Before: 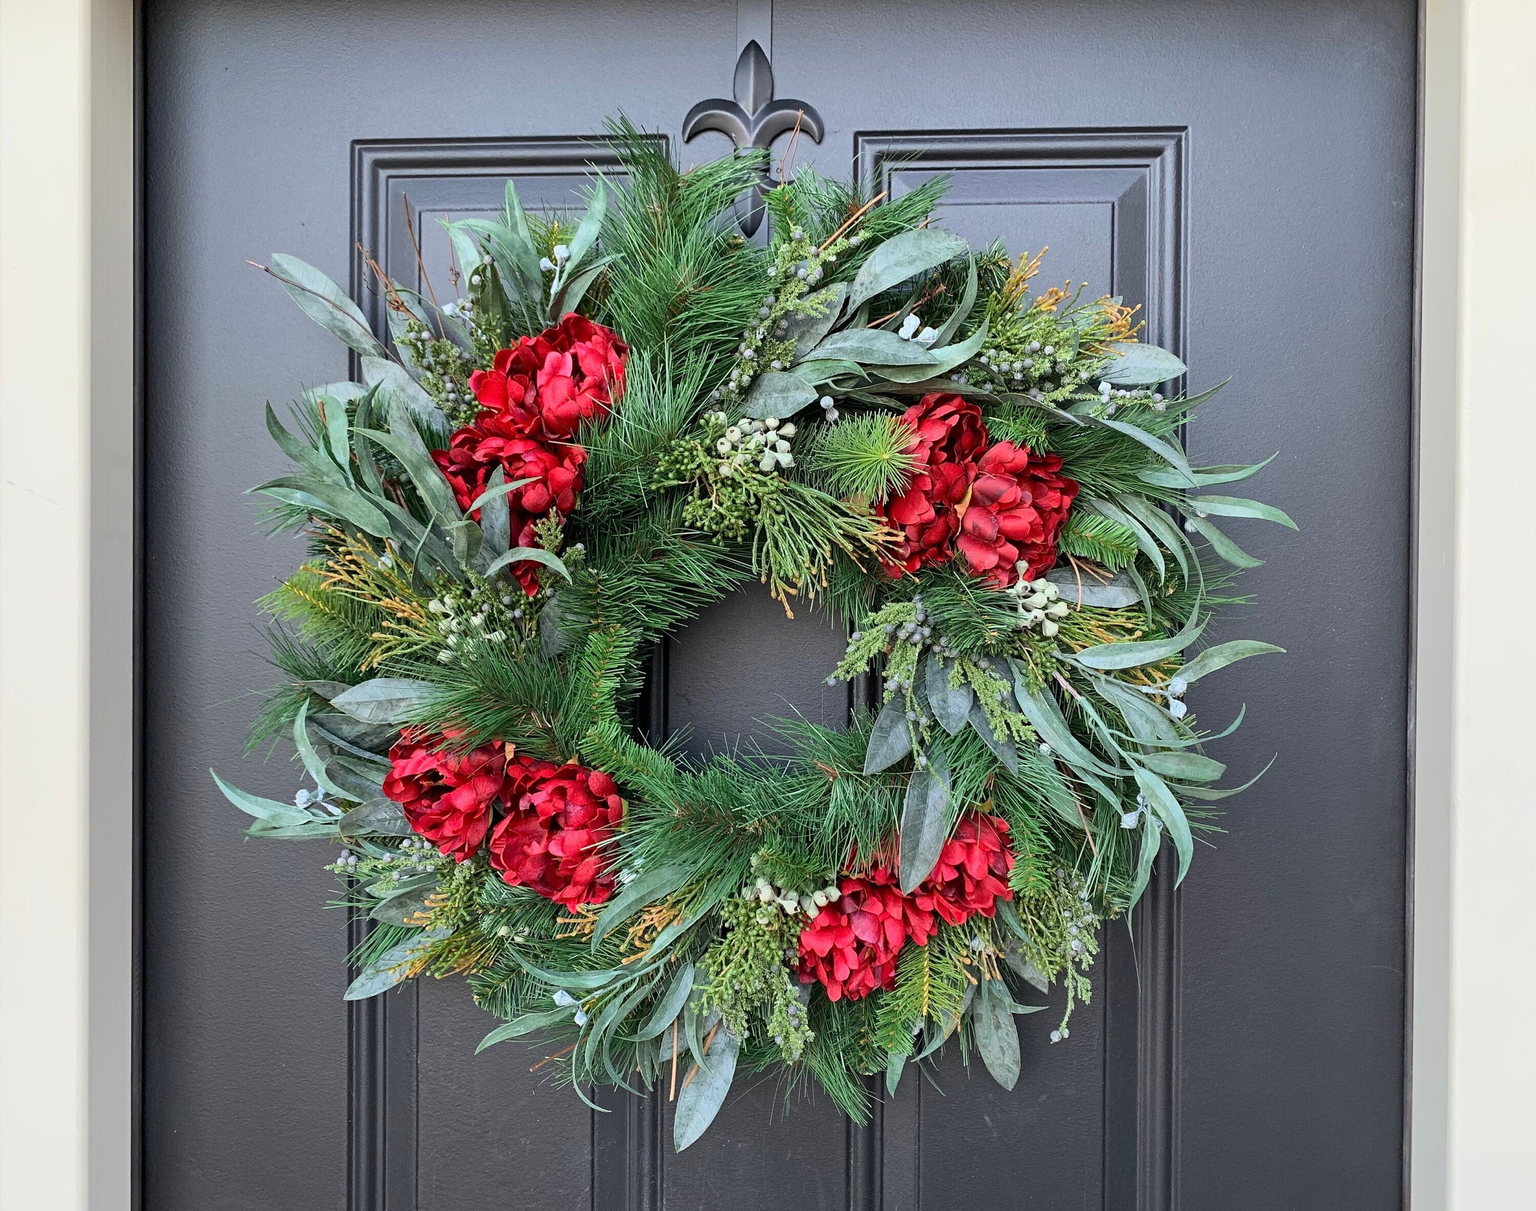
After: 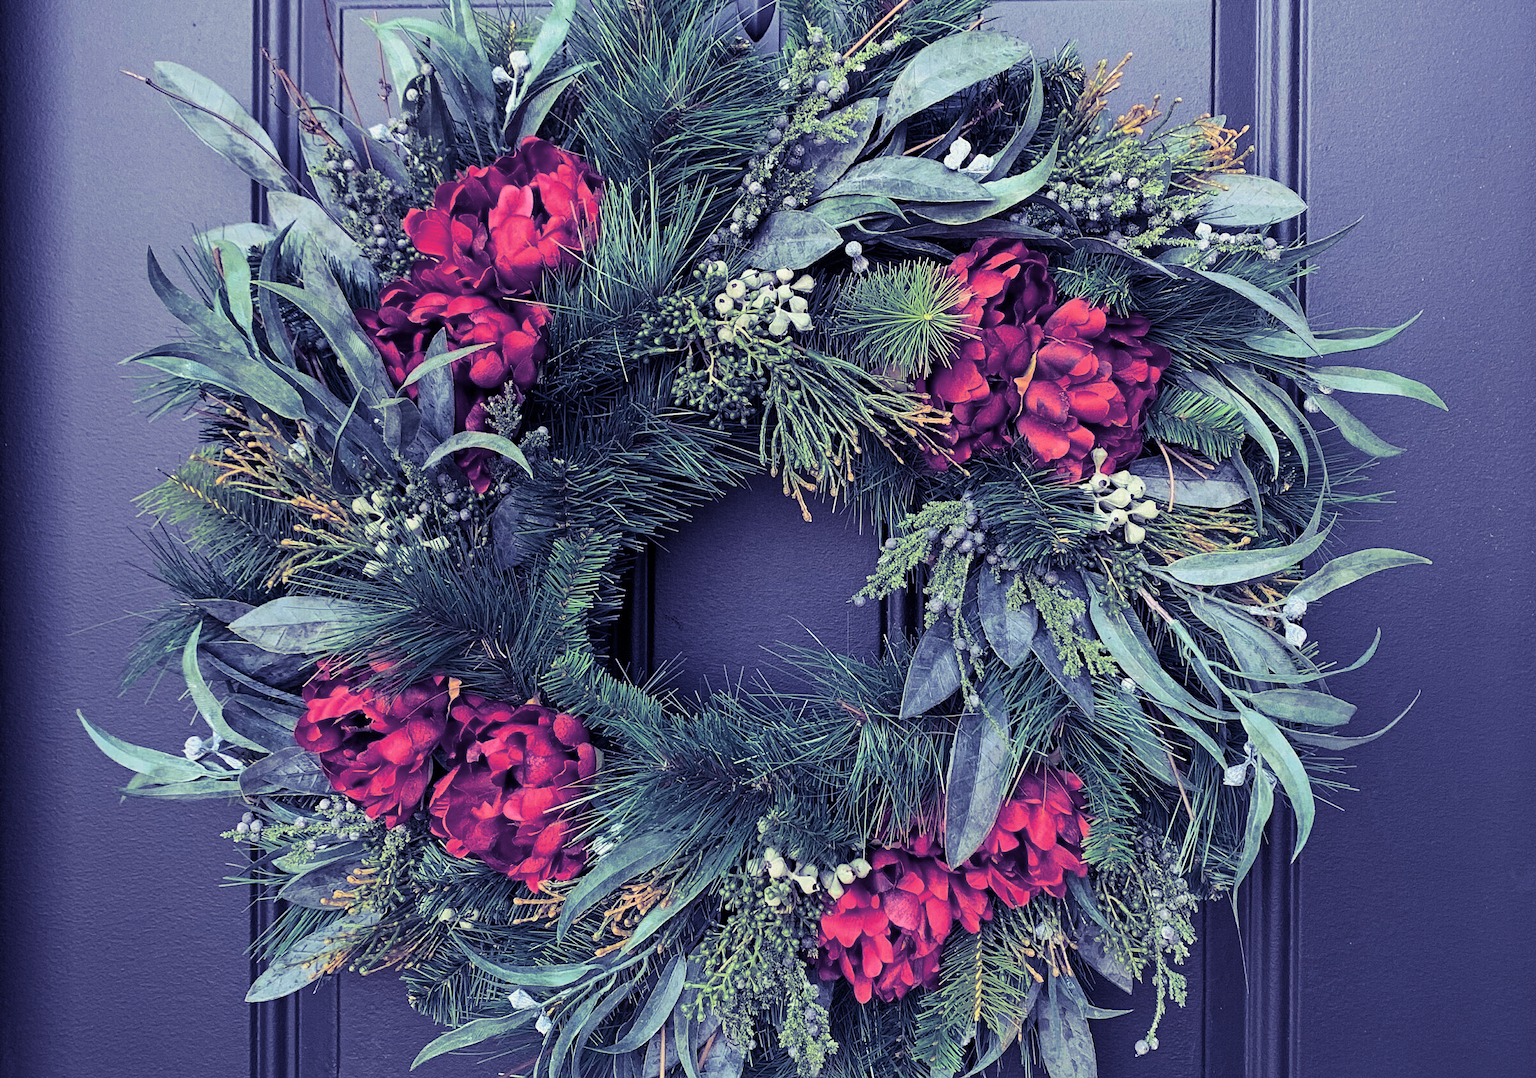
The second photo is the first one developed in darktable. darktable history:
split-toning: shadows › hue 242.67°, shadows › saturation 0.733, highlights › hue 45.33°, highlights › saturation 0.667, balance -53.304, compress 21.15%
crop: left 9.712%, top 16.928%, right 10.845%, bottom 12.332%
